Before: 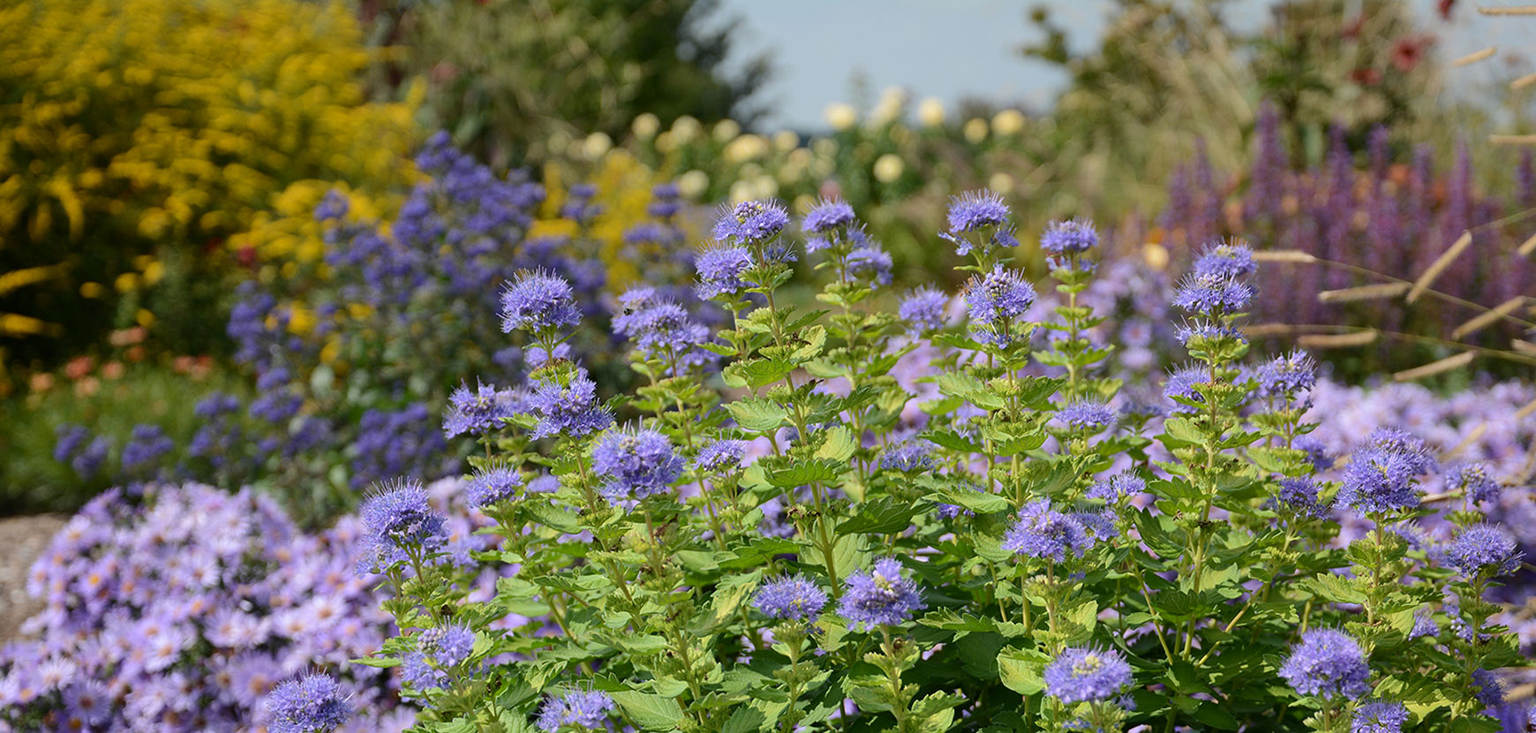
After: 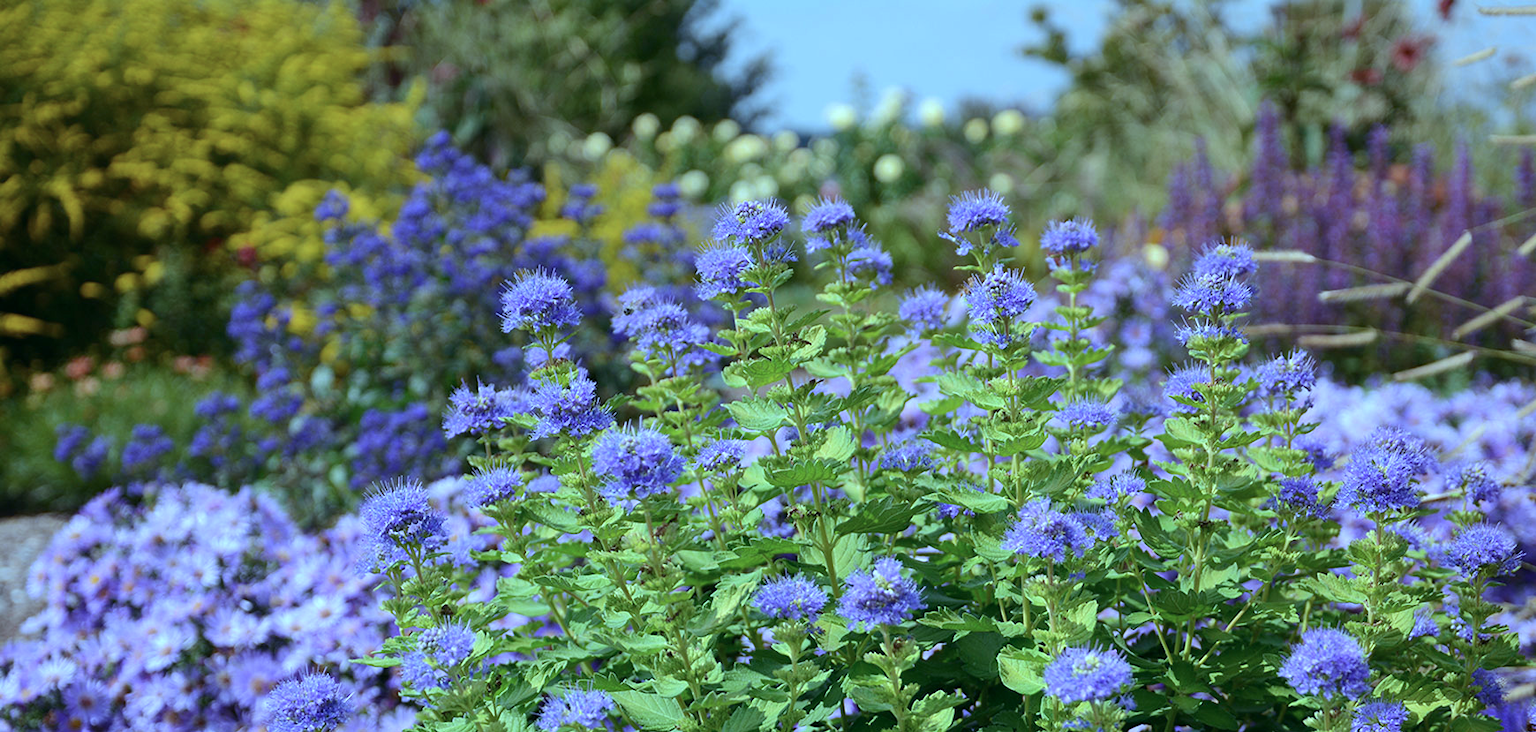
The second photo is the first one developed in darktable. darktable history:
color balance: mode lift, gamma, gain (sRGB), lift [0.997, 0.979, 1.021, 1.011], gamma [1, 1.084, 0.916, 0.998], gain [1, 0.87, 1.13, 1.101], contrast 4.55%, contrast fulcrum 38.24%, output saturation 104.09%
color calibration: illuminant as shot in camera, x 0.379, y 0.396, temperature 4138.76 K
